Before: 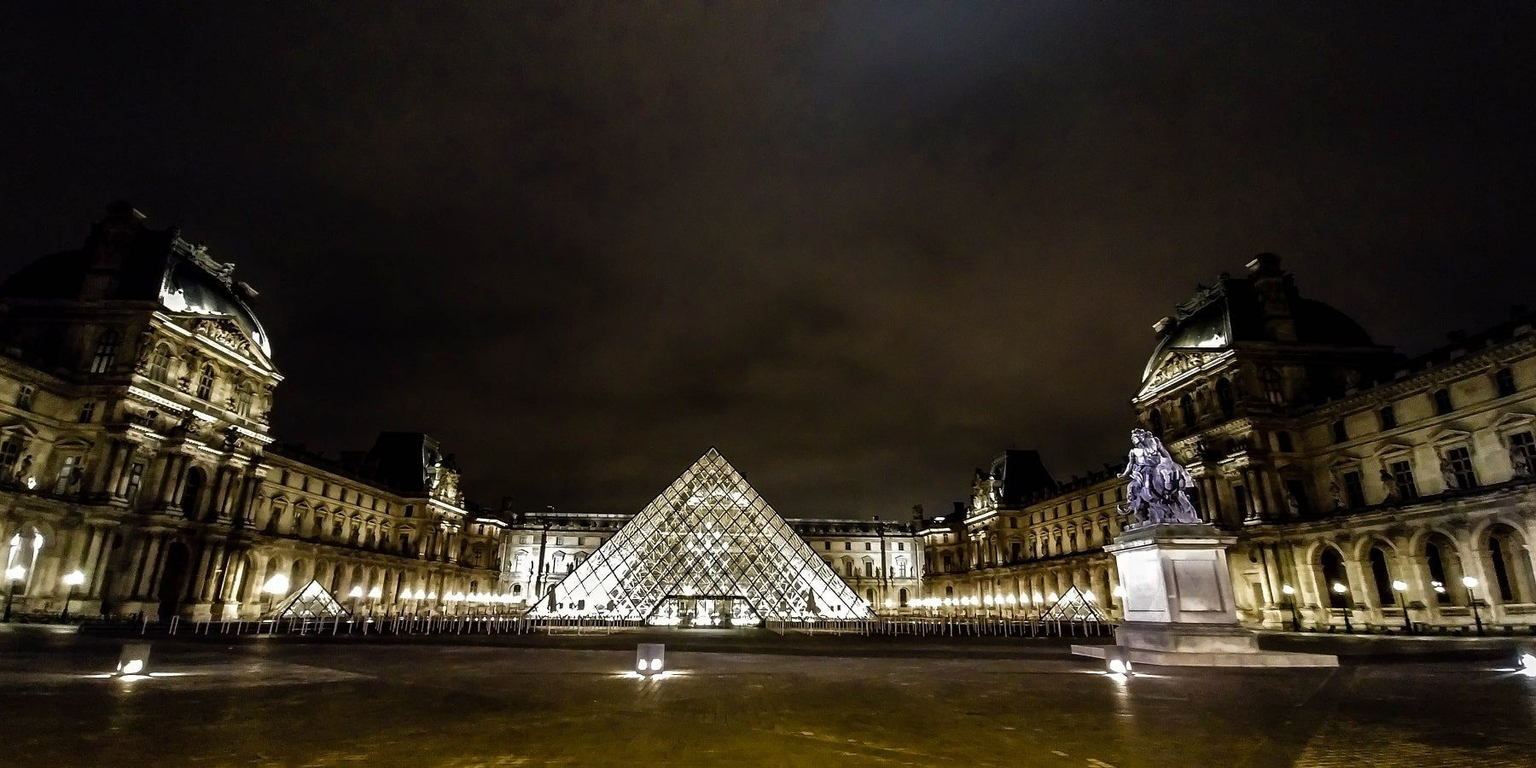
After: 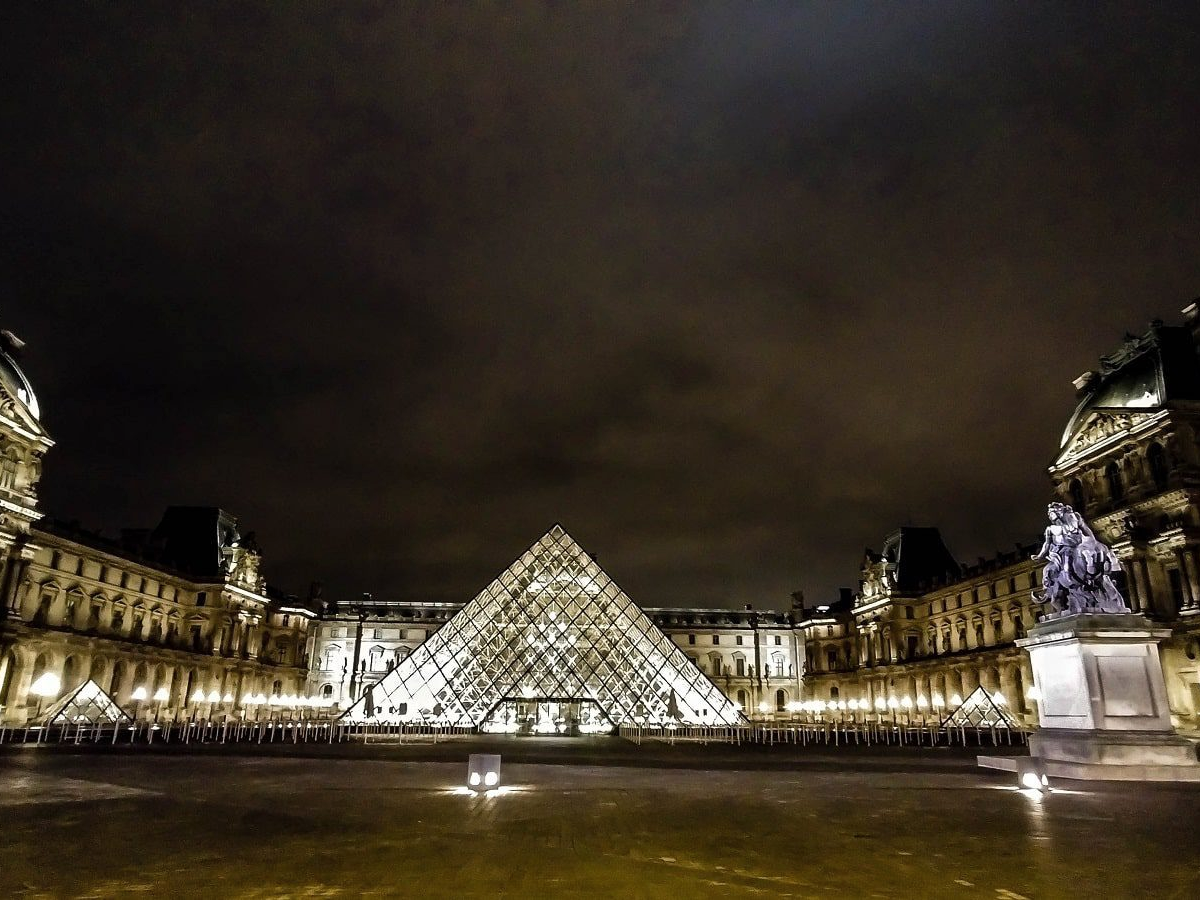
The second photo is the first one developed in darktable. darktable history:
shadows and highlights: shadows 29.32, highlights -29.32, low approximation 0.01, soften with gaussian
crop and rotate: left 15.446%, right 17.836%
